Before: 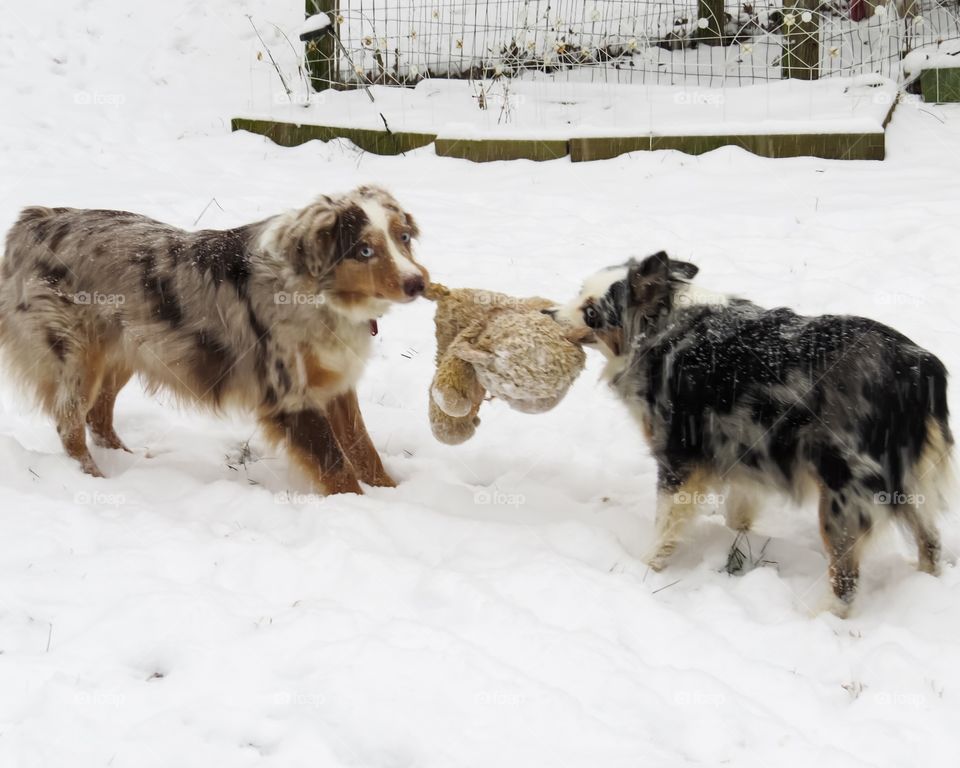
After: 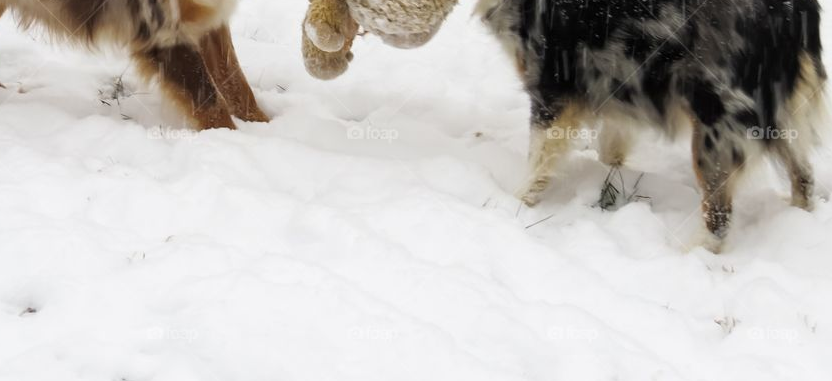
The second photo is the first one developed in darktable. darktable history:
crop and rotate: left 13.313%, top 47.594%, bottom 2.718%
